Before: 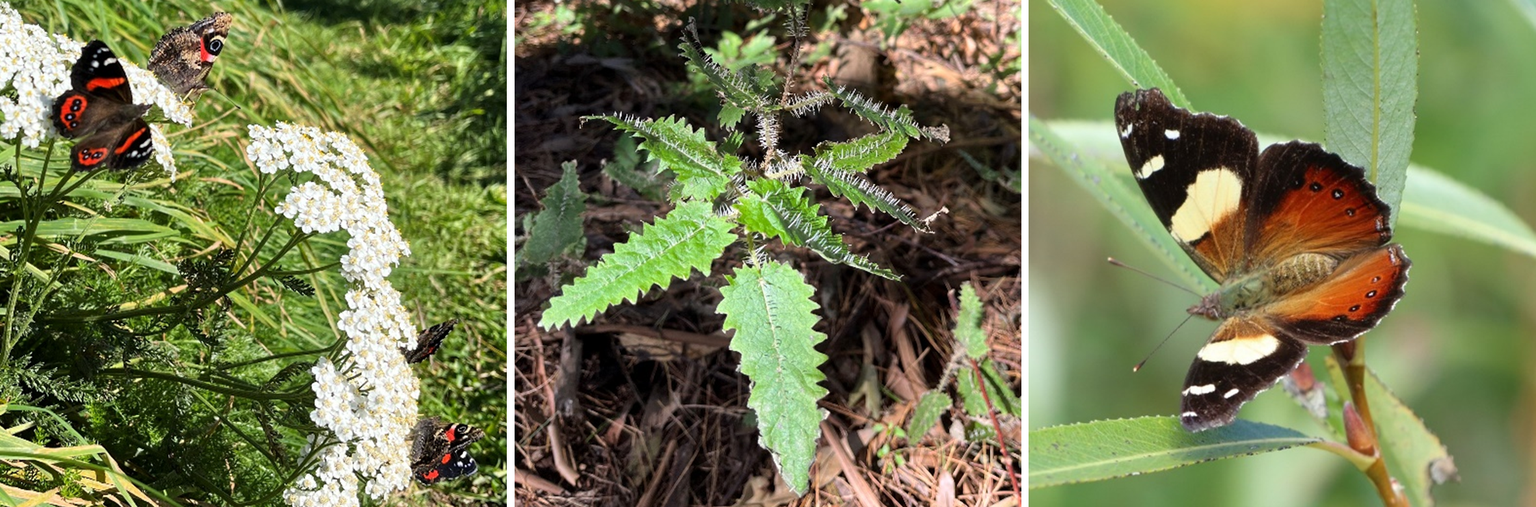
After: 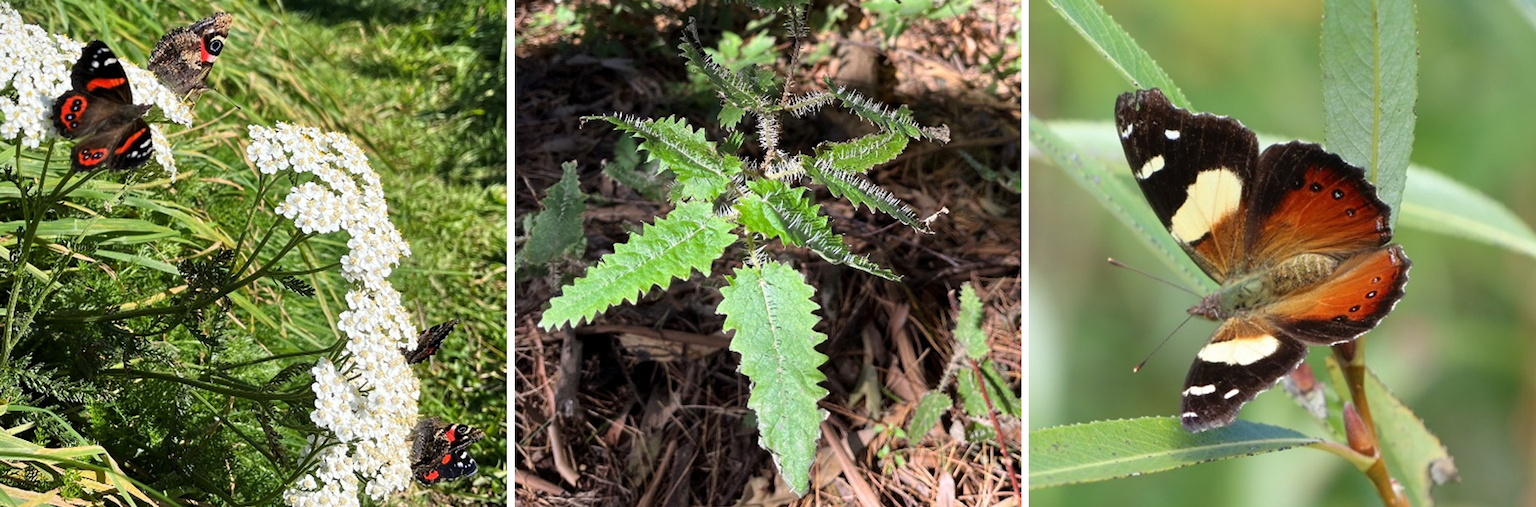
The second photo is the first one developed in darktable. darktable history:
vignetting: fall-off start 99.72%, width/height ratio 1.324
